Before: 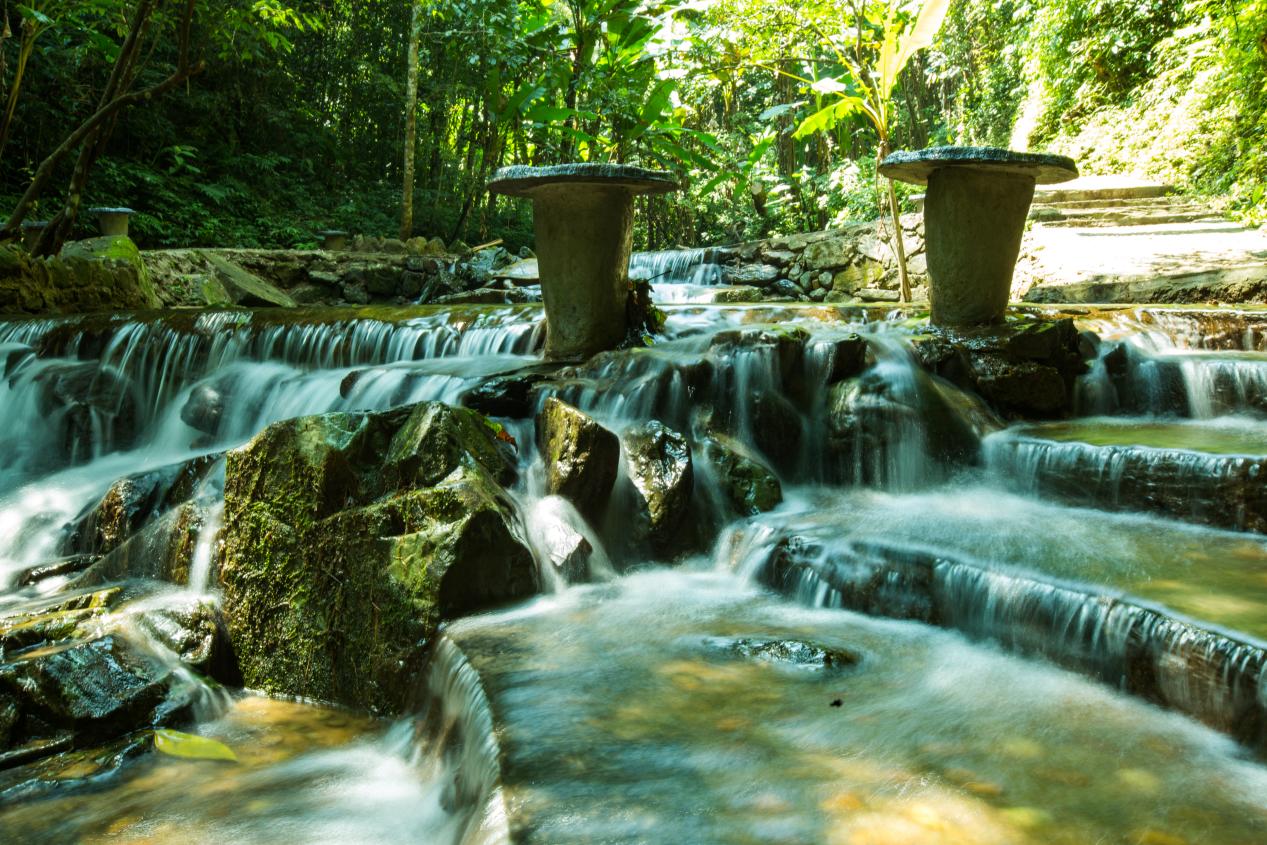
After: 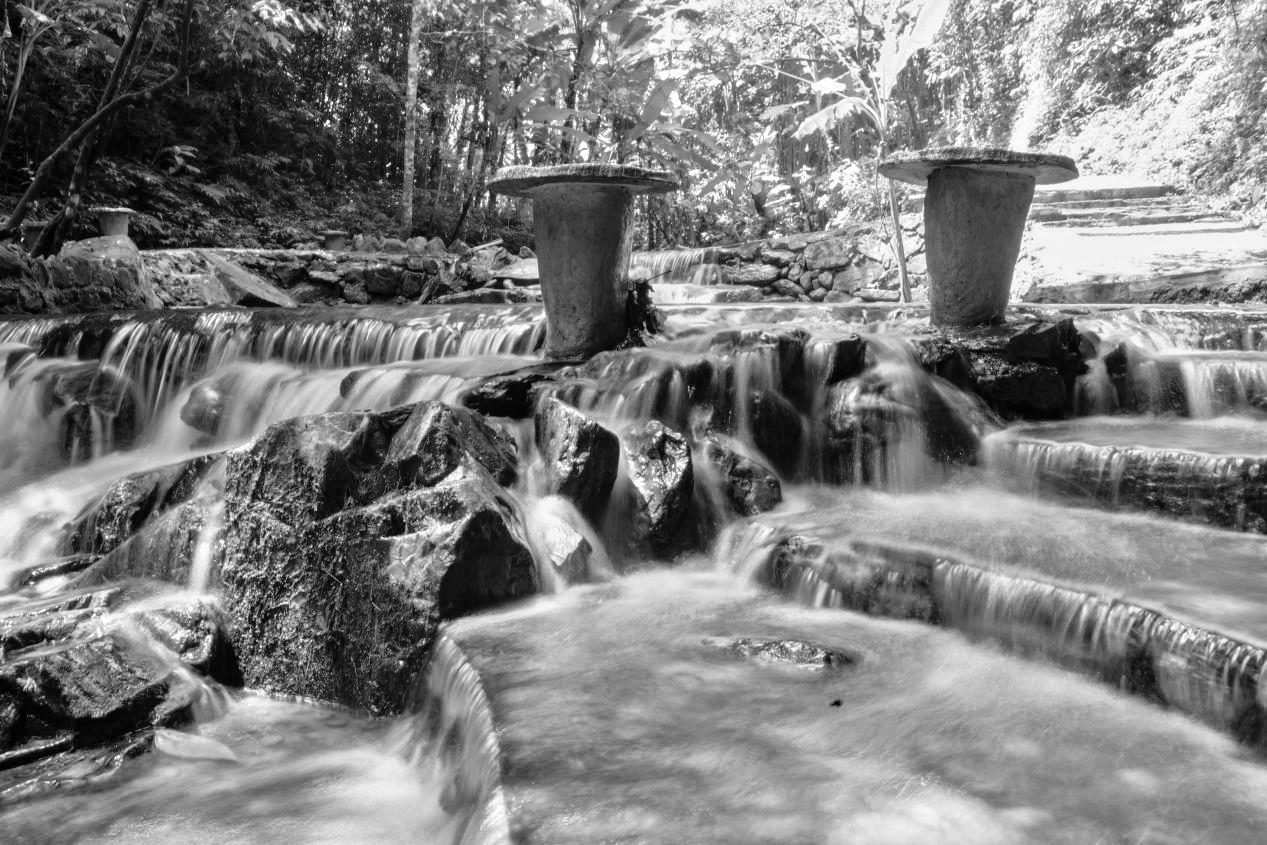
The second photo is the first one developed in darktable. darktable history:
tone equalizer: -7 EV 0.15 EV, -6 EV 0.6 EV, -5 EV 1.15 EV, -4 EV 1.33 EV, -3 EV 1.15 EV, -2 EV 0.6 EV, -1 EV 0.15 EV, mask exposure compensation -0.5 EV
monochrome: a -74.22, b 78.2
